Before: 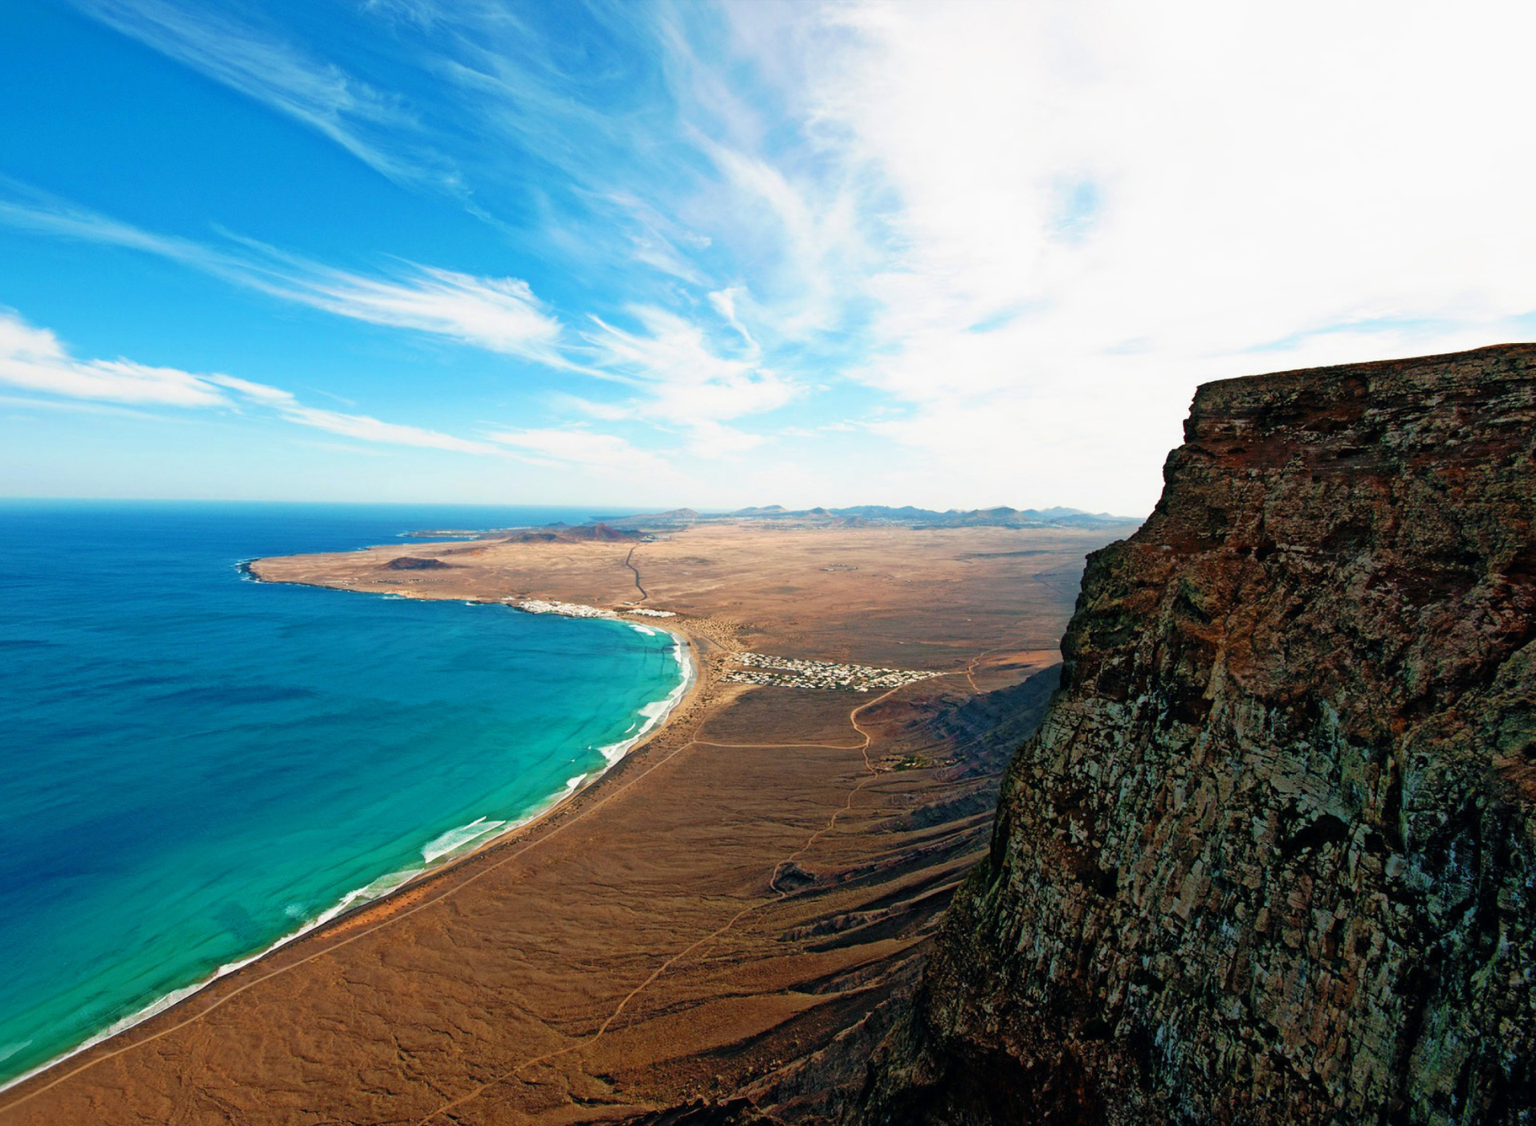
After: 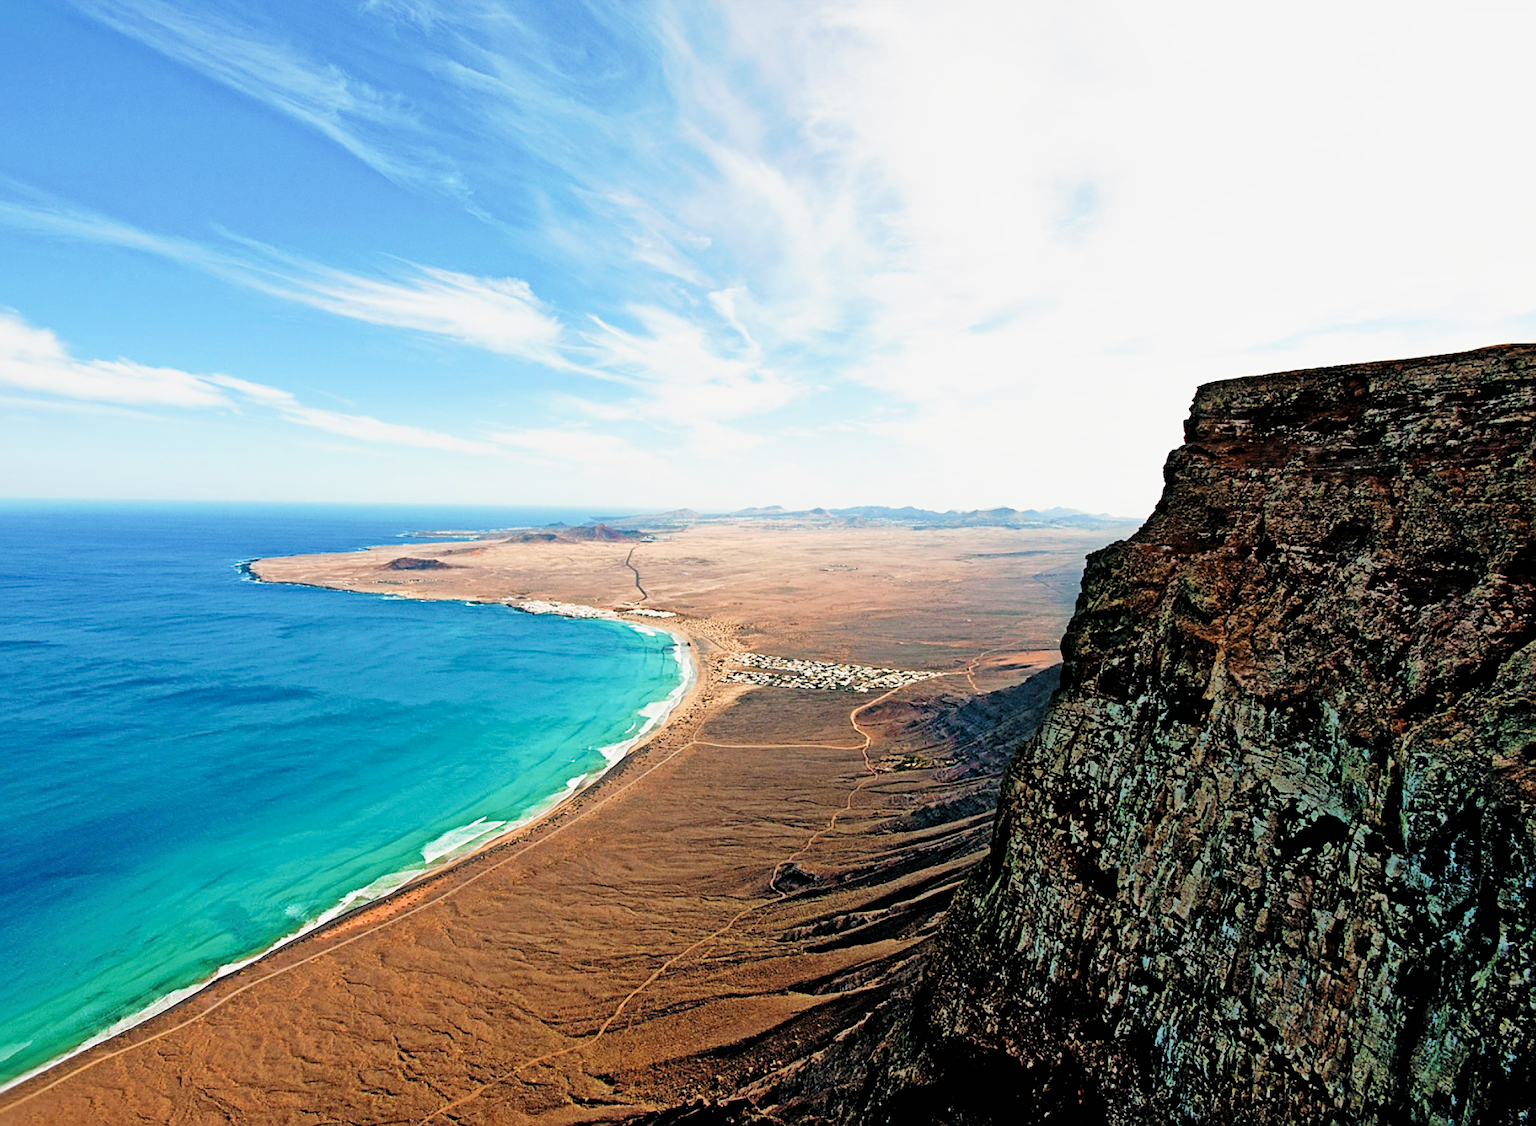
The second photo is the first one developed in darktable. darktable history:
shadows and highlights: radius 125.21, shadows 30.55, highlights -30.69, low approximation 0.01, soften with gaussian
exposure: exposure 0.913 EV, compensate highlight preservation false
filmic rgb: black relative exposure -5.03 EV, white relative exposure 3.98 EV, threshold 3 EV, hardness 2.89, contrast 1.193, highlights saturation mix -31.28%, iterations of high-quality reconstruction 0, enable highlight reconstruction true
sharpen: on, module defaults
